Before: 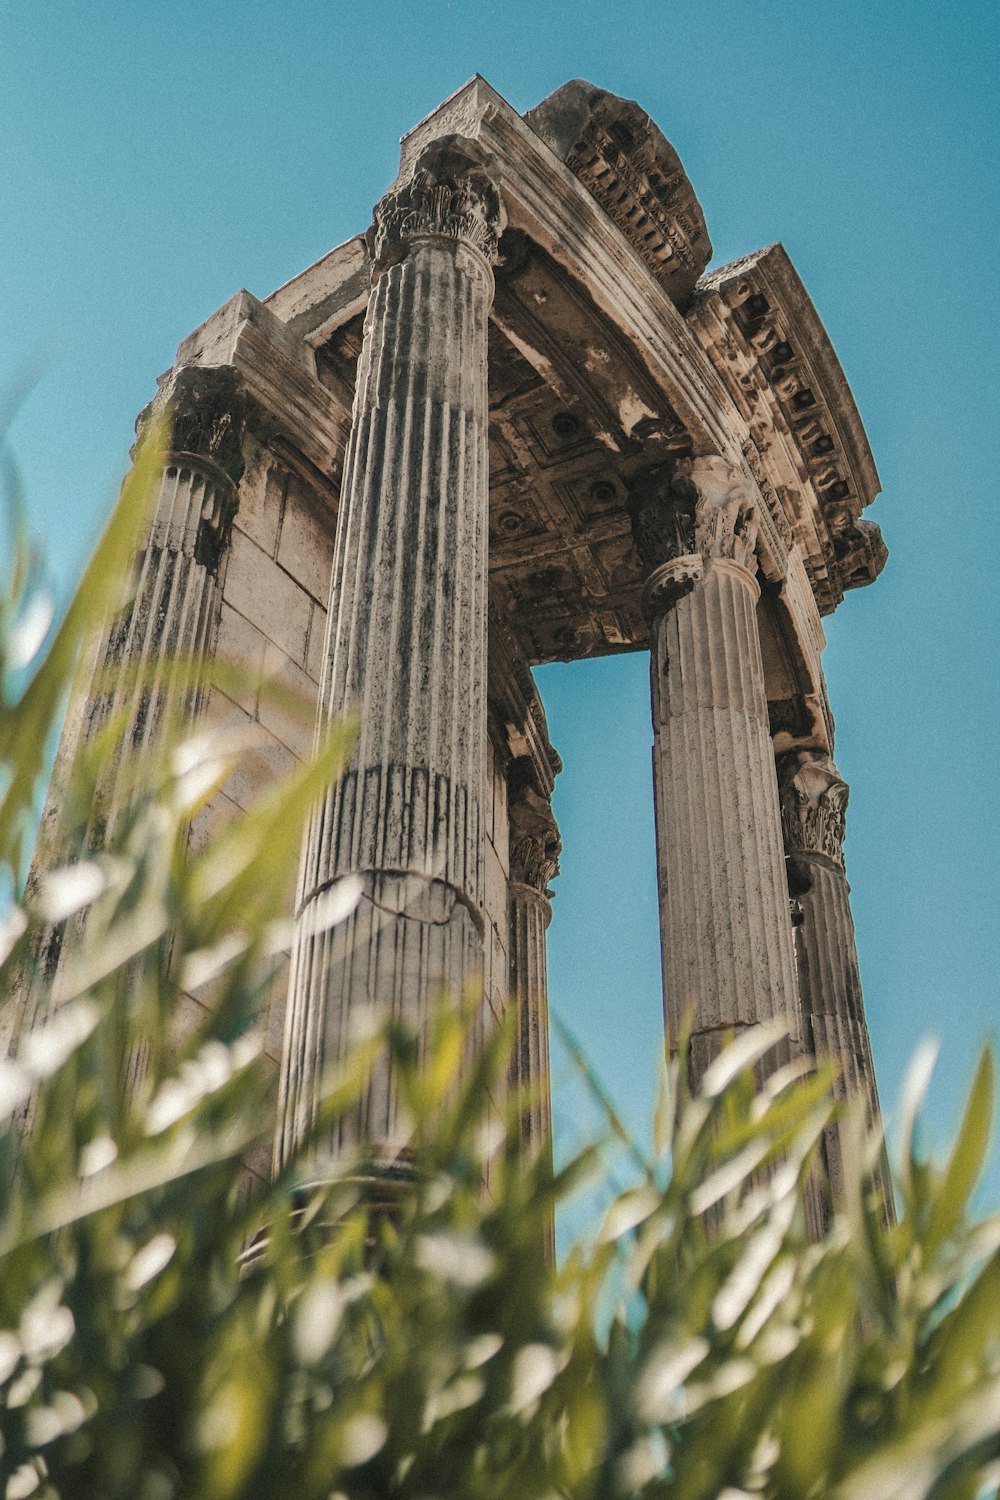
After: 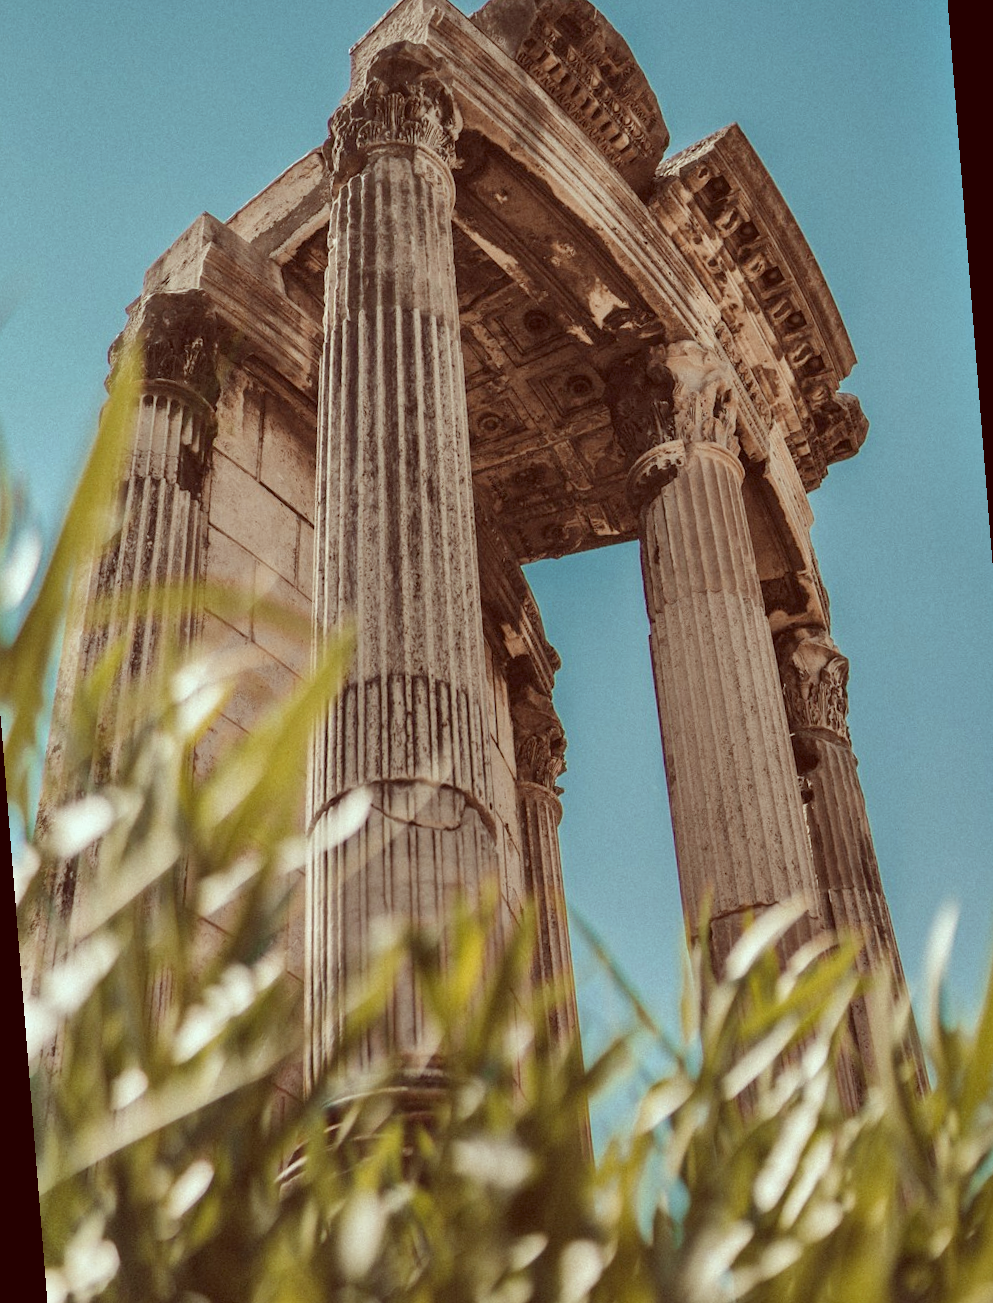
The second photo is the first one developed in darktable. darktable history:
color correction: highlights a* -7.23, highlights b* -0.161, shadows a* 20.08, shadows b* 11.73
shadows and highlights: soften with gaussian
rotate and perspective: rotation -4.57°, crop left 0.054, crop right 0.944, crop top 0.087, crop bottom 0.914
